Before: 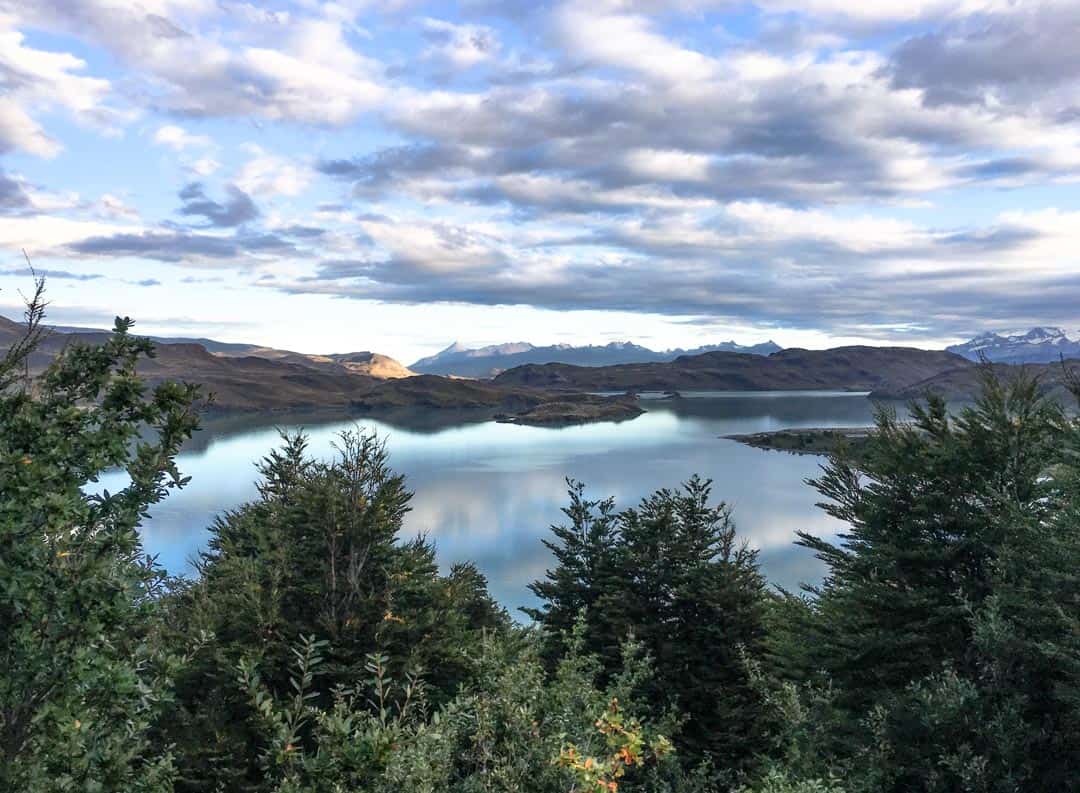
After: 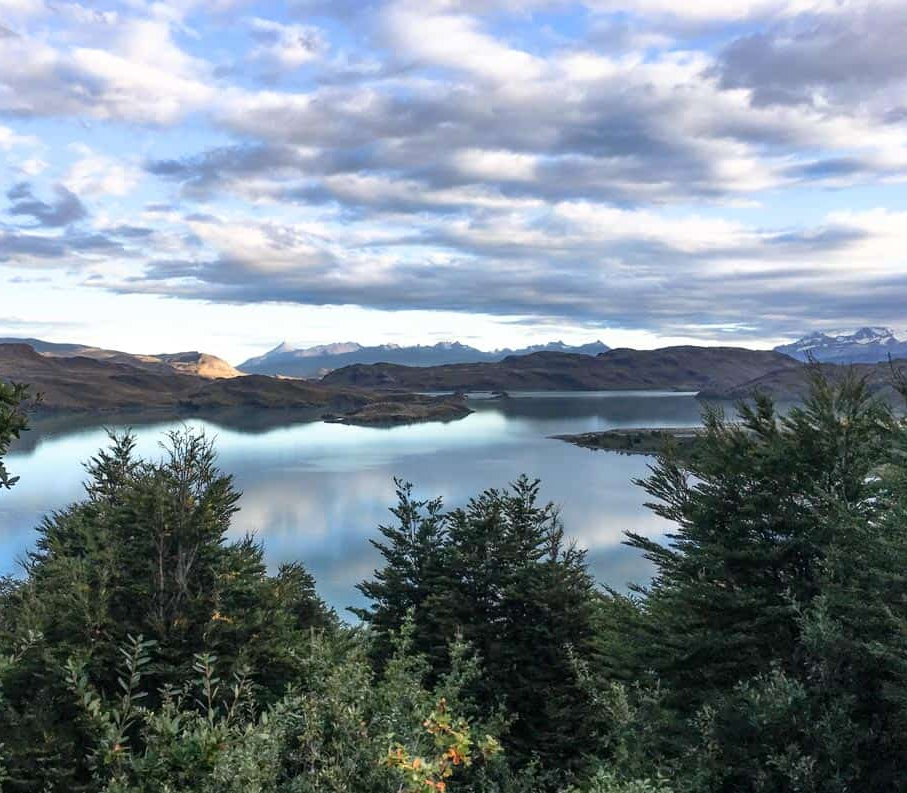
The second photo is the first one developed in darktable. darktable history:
crop: left 15.961%
